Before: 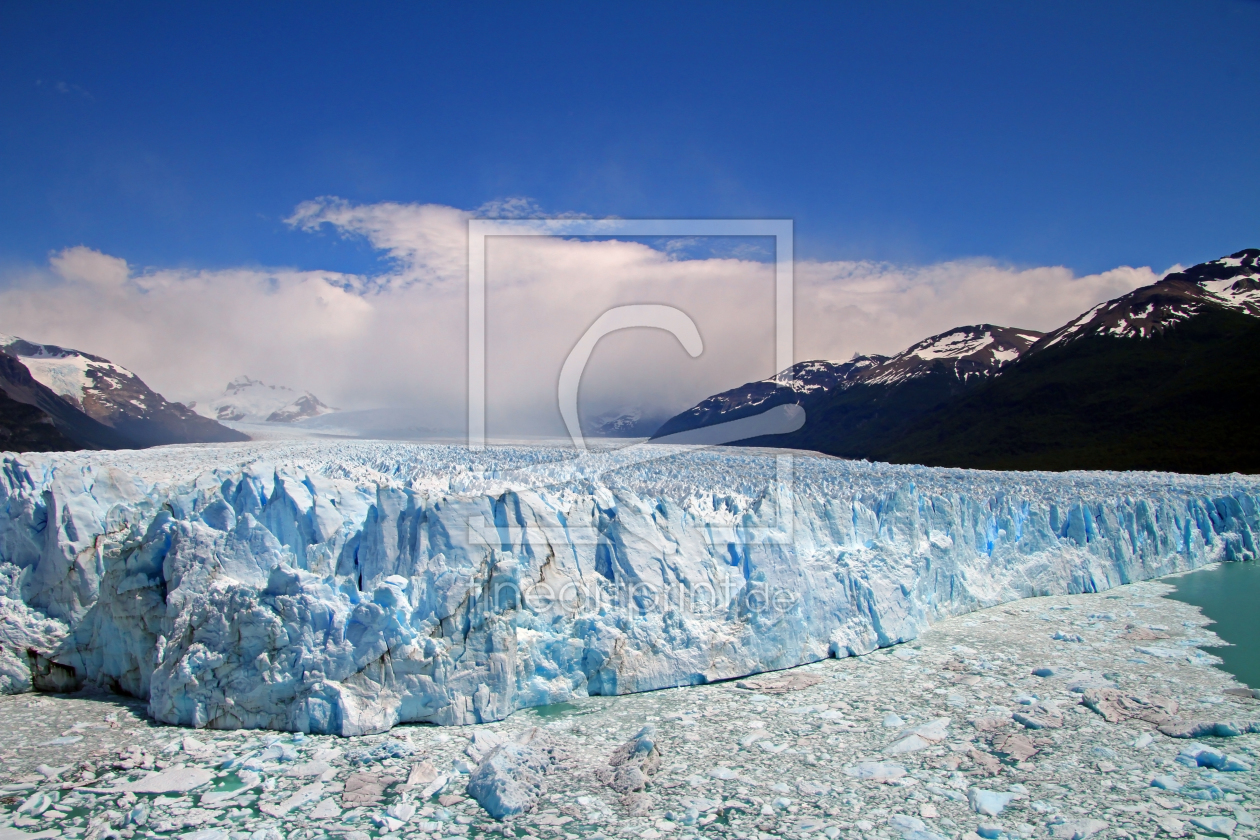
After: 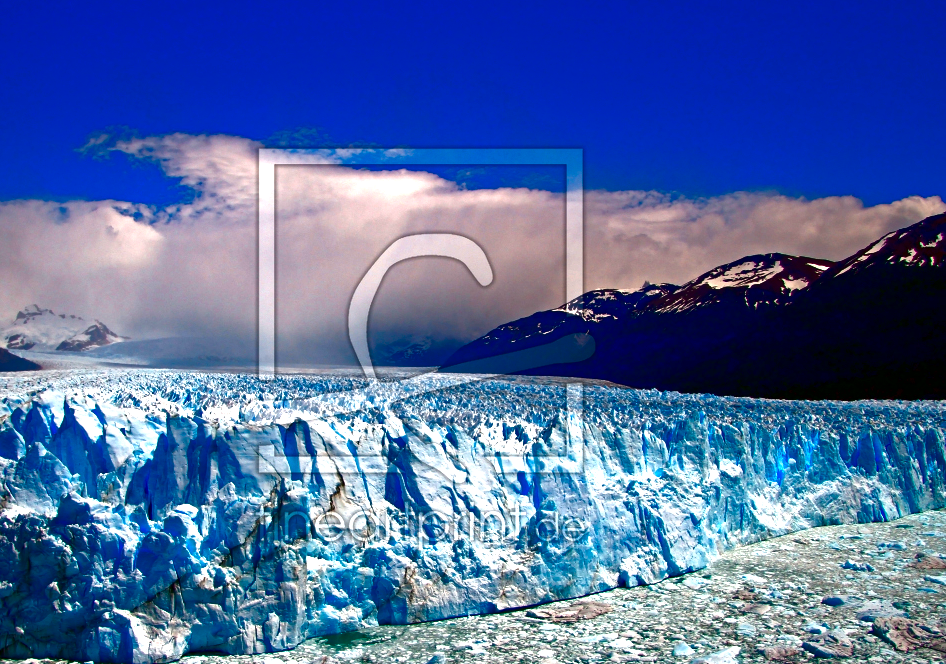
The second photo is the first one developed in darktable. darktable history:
contrast brightness saturation: brightness -0.988, saturation 1
exposure: black level correction 0.001, exposure 0.498 EV, compensate exposure bias true, compensate highlight preservation false
crop: left 16.703%, top 8.464%, right 8.195%, bottom 12.418%
